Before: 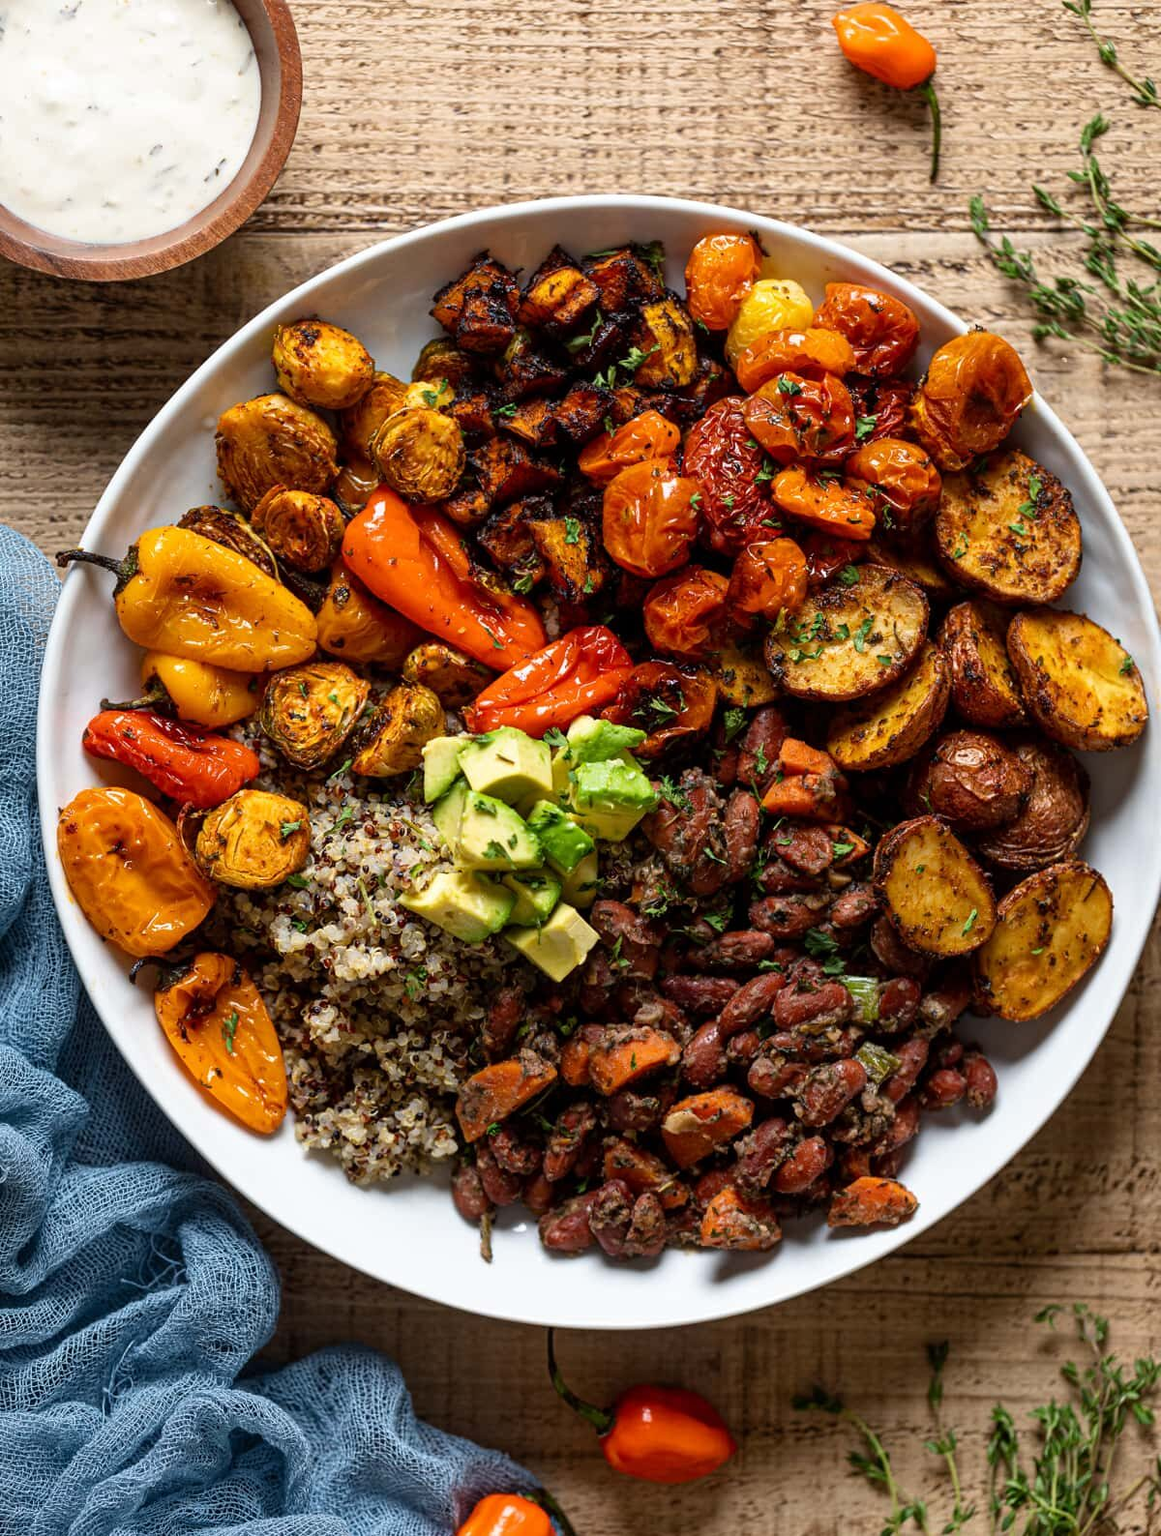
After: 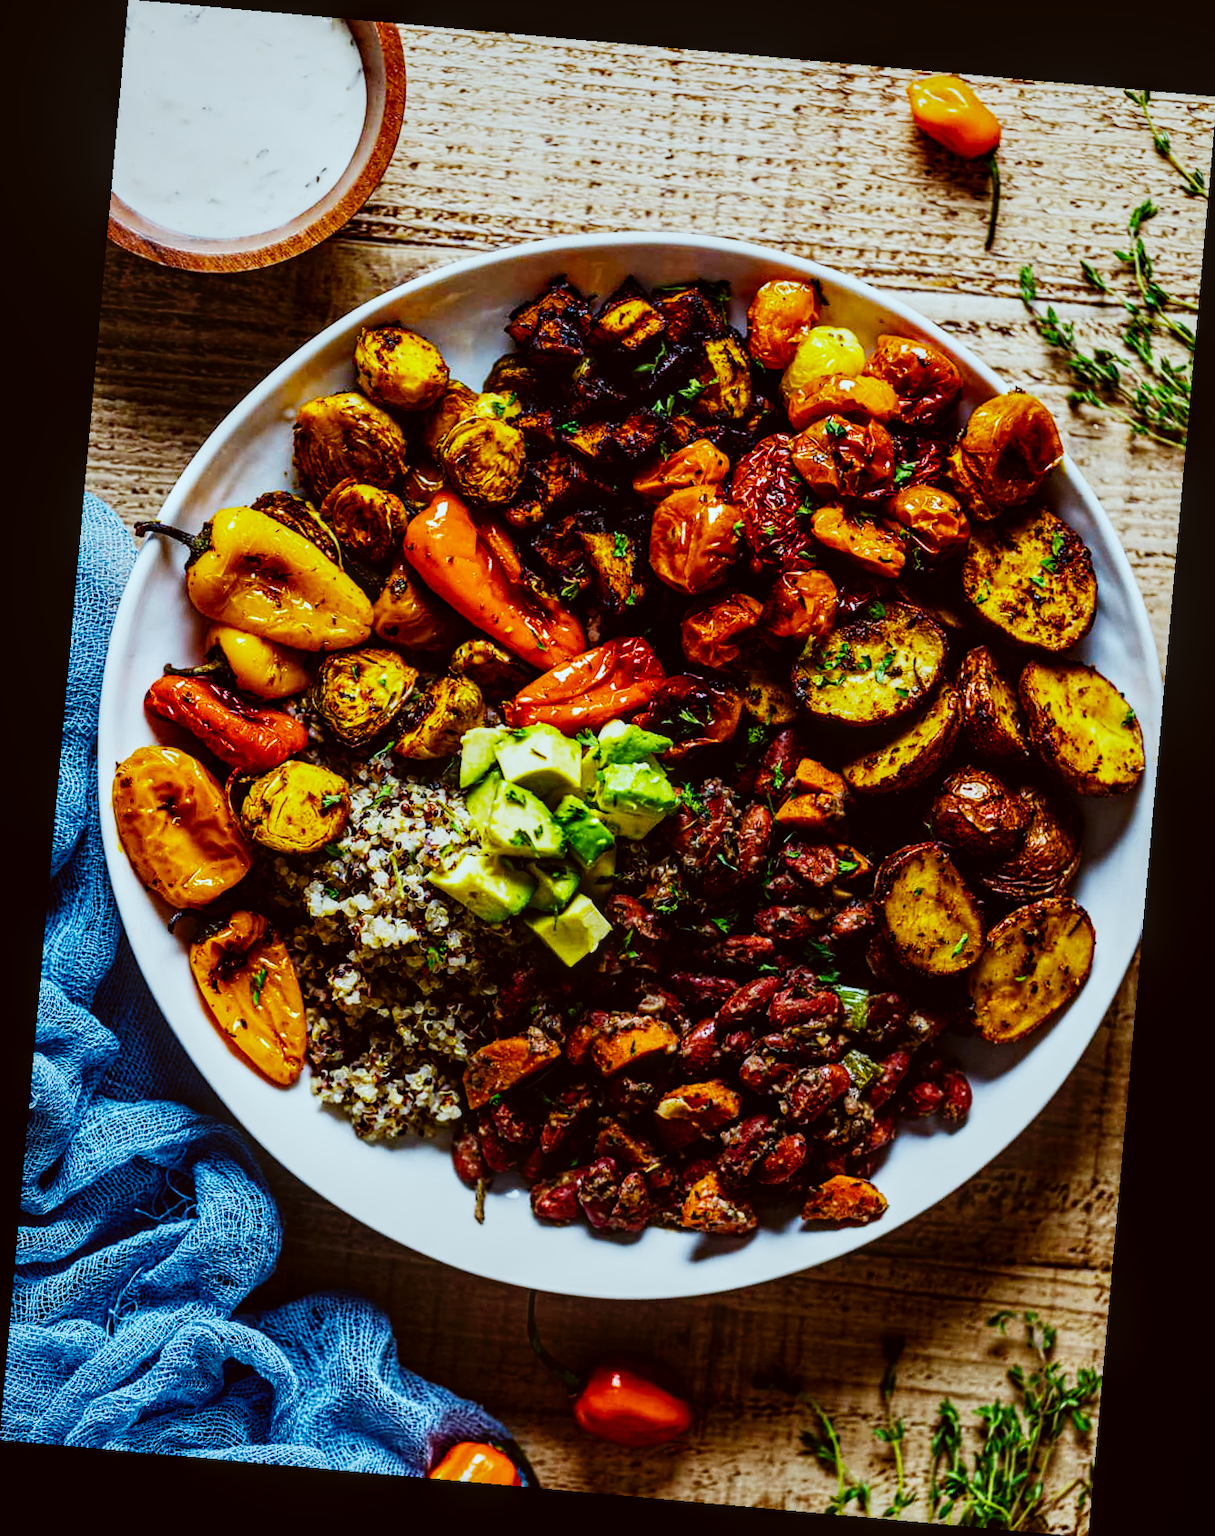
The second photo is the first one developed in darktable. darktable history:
white balance: red 0.924, blue 1.095
sigmoid: contrast 1.69, skew -0.23, preserve hue 0%, red attenuation 0.1, red rotation 0.035, green attenuation 0.1, green rotation -0.017, blue attenuation 0.15, blue rotation -0.052, base primaries Rec2020
local contrast: on, module defaults
color correction: highlights a* -4.98, highlights b* -3.76, shadows a* 3.83, shadows b* 4.08
rotate and perspective: rotation 5.12°, automatic cropping off
color balance rgb: linear chroma grading › global chroma 9%, perceptual saturation grading › global saturation 36%, perceptual saturation grading › shadows 35%, perceptual brilliance grading › global brilliance 21.21%, perceptual brilliance grading › shadows -35%, global vibrance 21.21%
